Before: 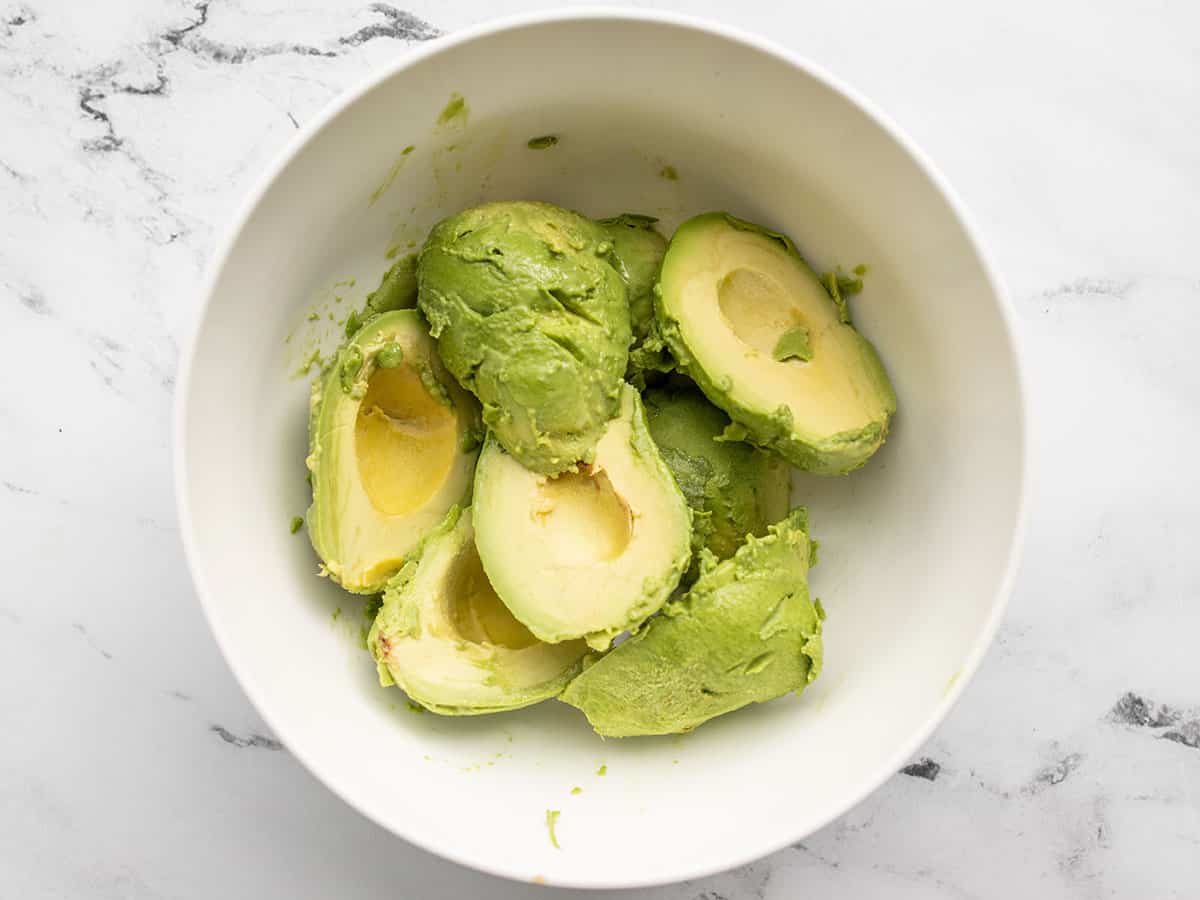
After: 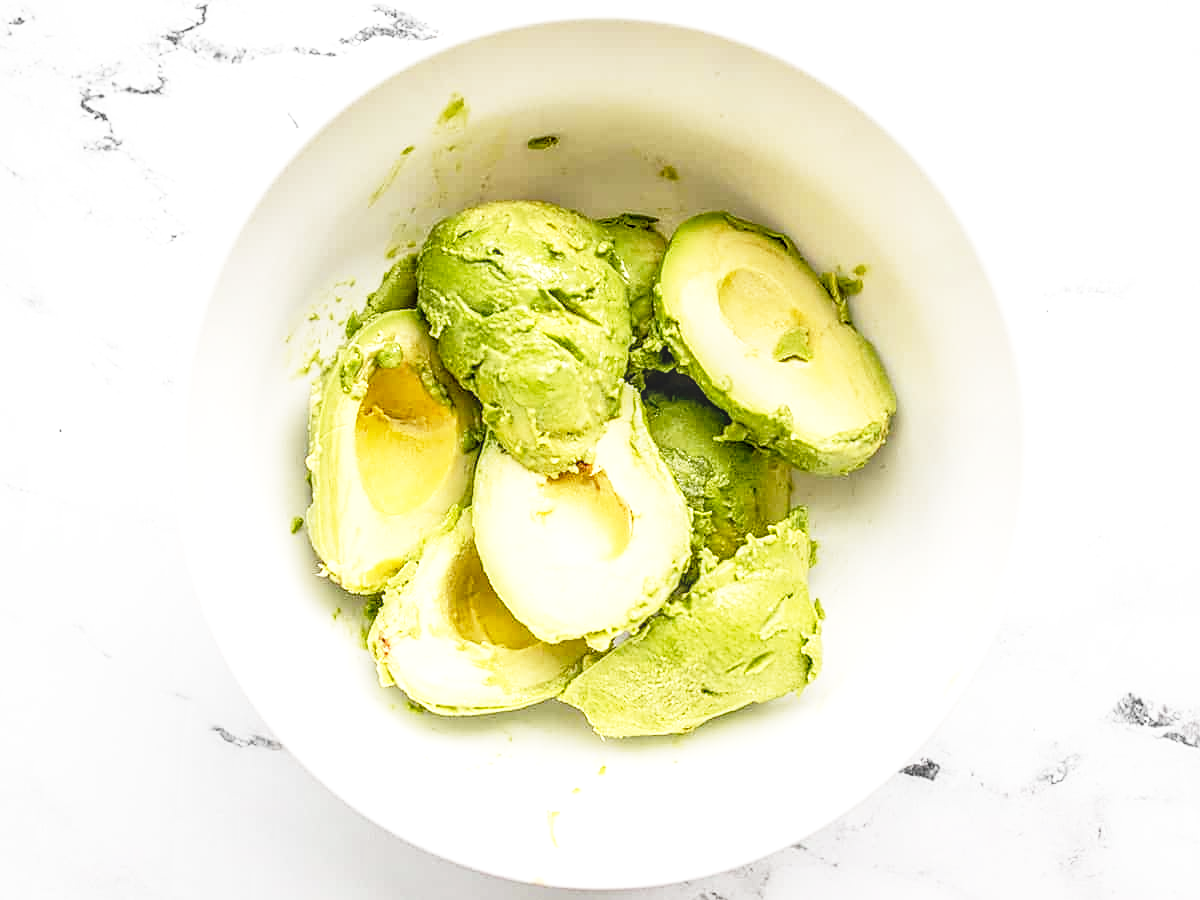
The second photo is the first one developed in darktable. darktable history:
sharpen: on, module defaults
local contrast: highlights 1%, shadows 1%, detail 134%
base curve: curves: ch0 [(0, 0) (0.012, 0.01) (0.073, 0.168) (0.31, 0.711) (0.645, 0.957) (1, 1)], preserve colors none
